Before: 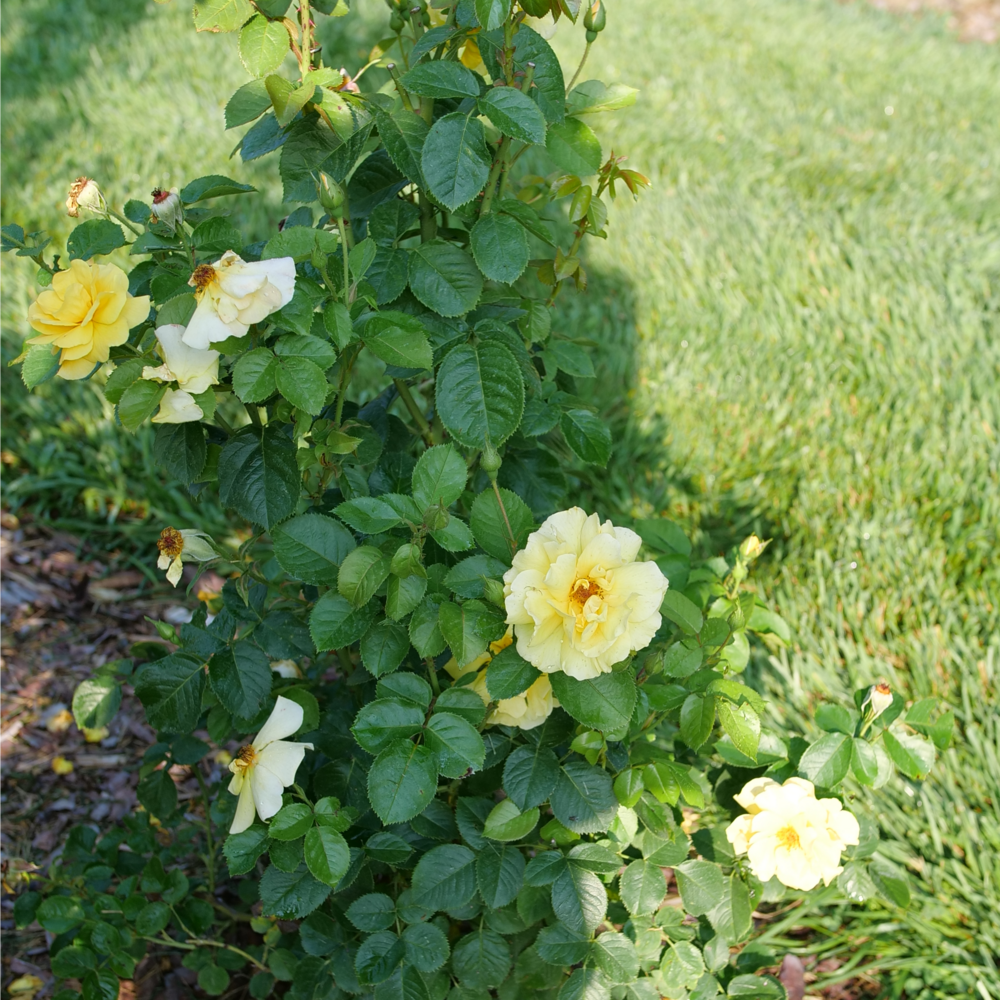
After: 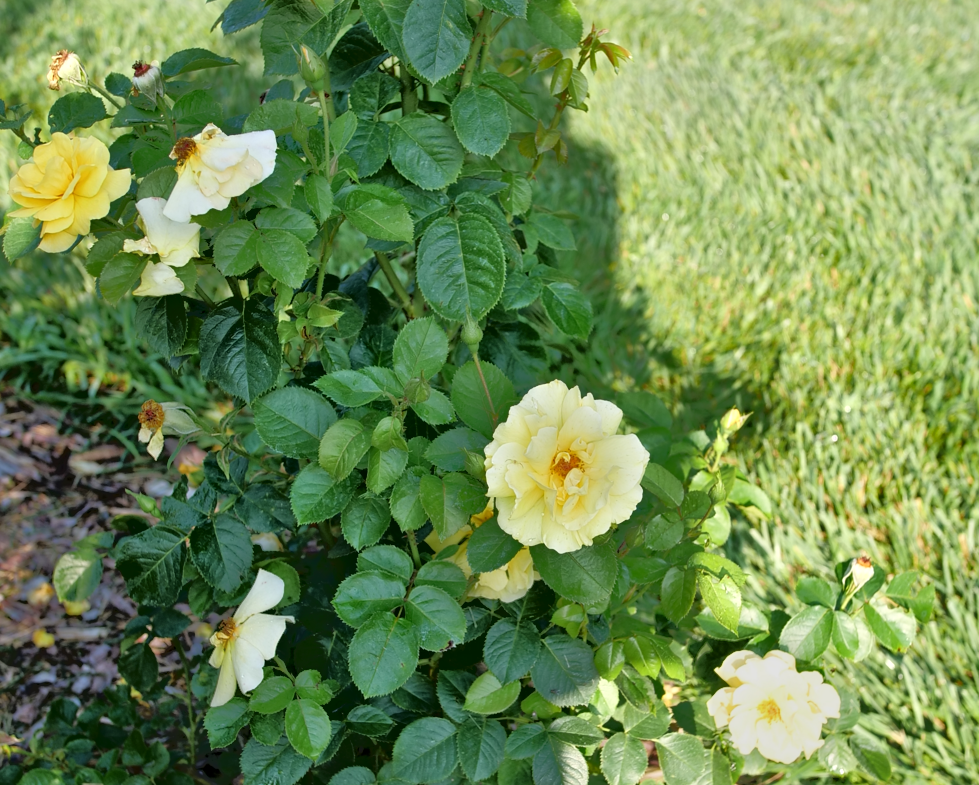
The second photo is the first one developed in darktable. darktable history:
tone equalizer: -7 EV -0.598 EV, -6 EV 0.963 EV, -5 EV -0.467 EV, -4 EV 0.462 EV, -3 EV 0.427 EV, -2 EV 0.144 EV, -1 EV -0.163 EV, +0 EV -0.4 EV
local contrast: mode bilateral grid, contrast 19, coarseness 50, detail 139%, midtone range 0.2
crop and rotate: left 1.963%, top 12.73%, right 0.135%, bottom 8.736%
